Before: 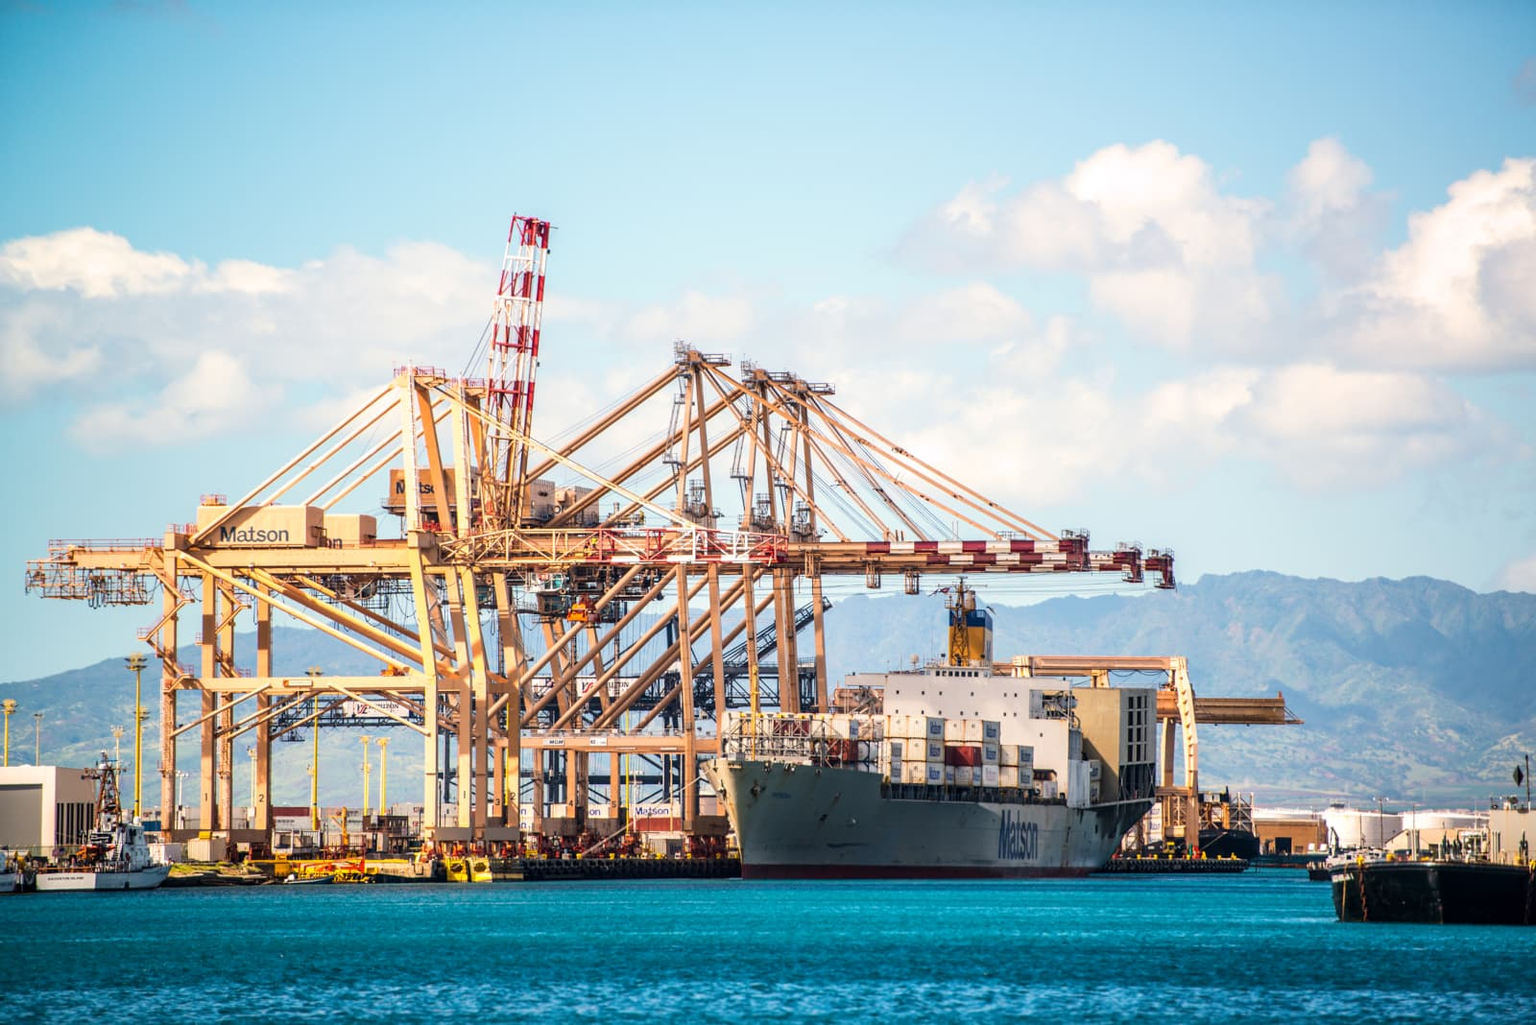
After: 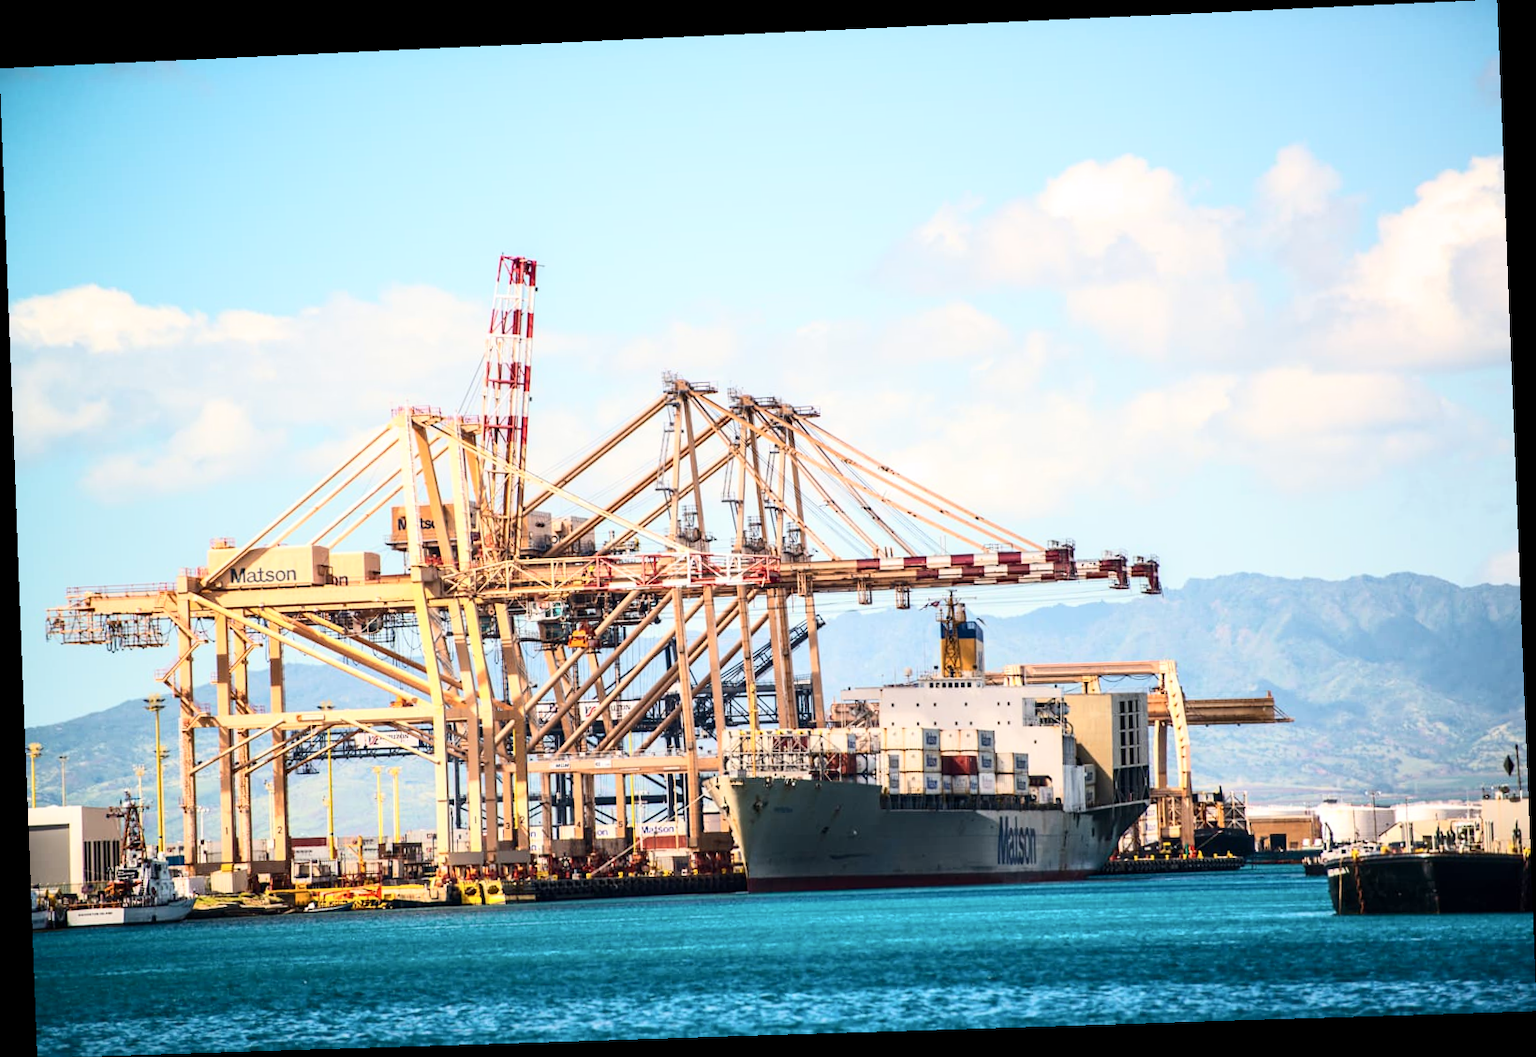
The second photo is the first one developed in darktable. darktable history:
contrast brightness saturation: contrast 0.24, brightness 0.09
rotate and perspective: rotation -2.22°, lens shift (horizontal) -0.022, automatic cropping off
